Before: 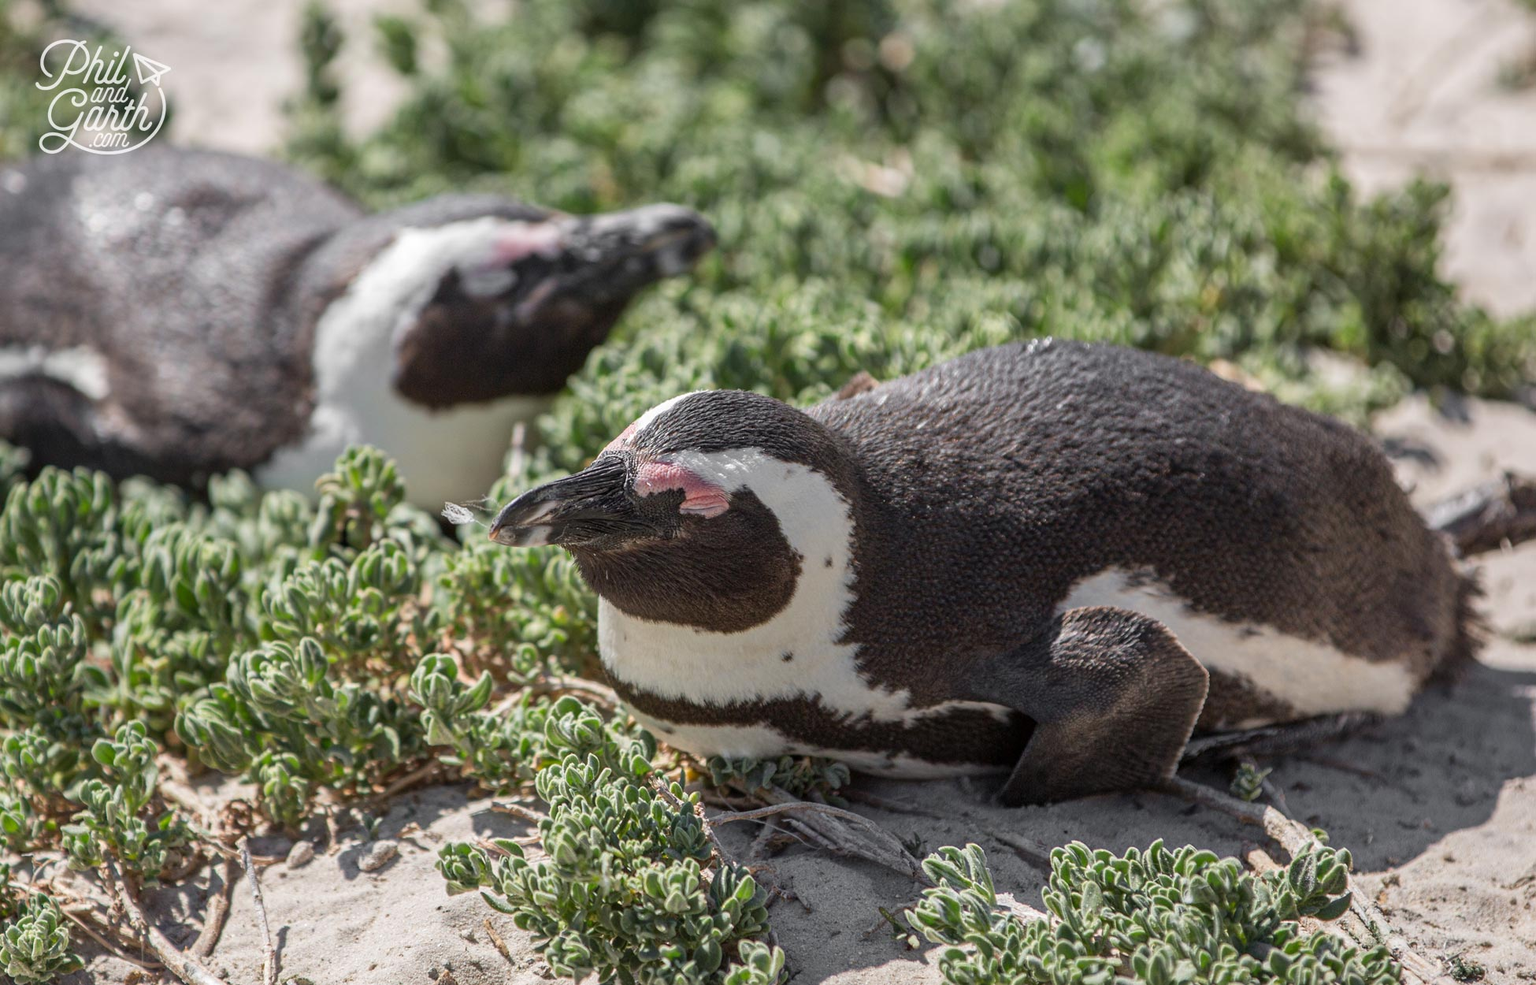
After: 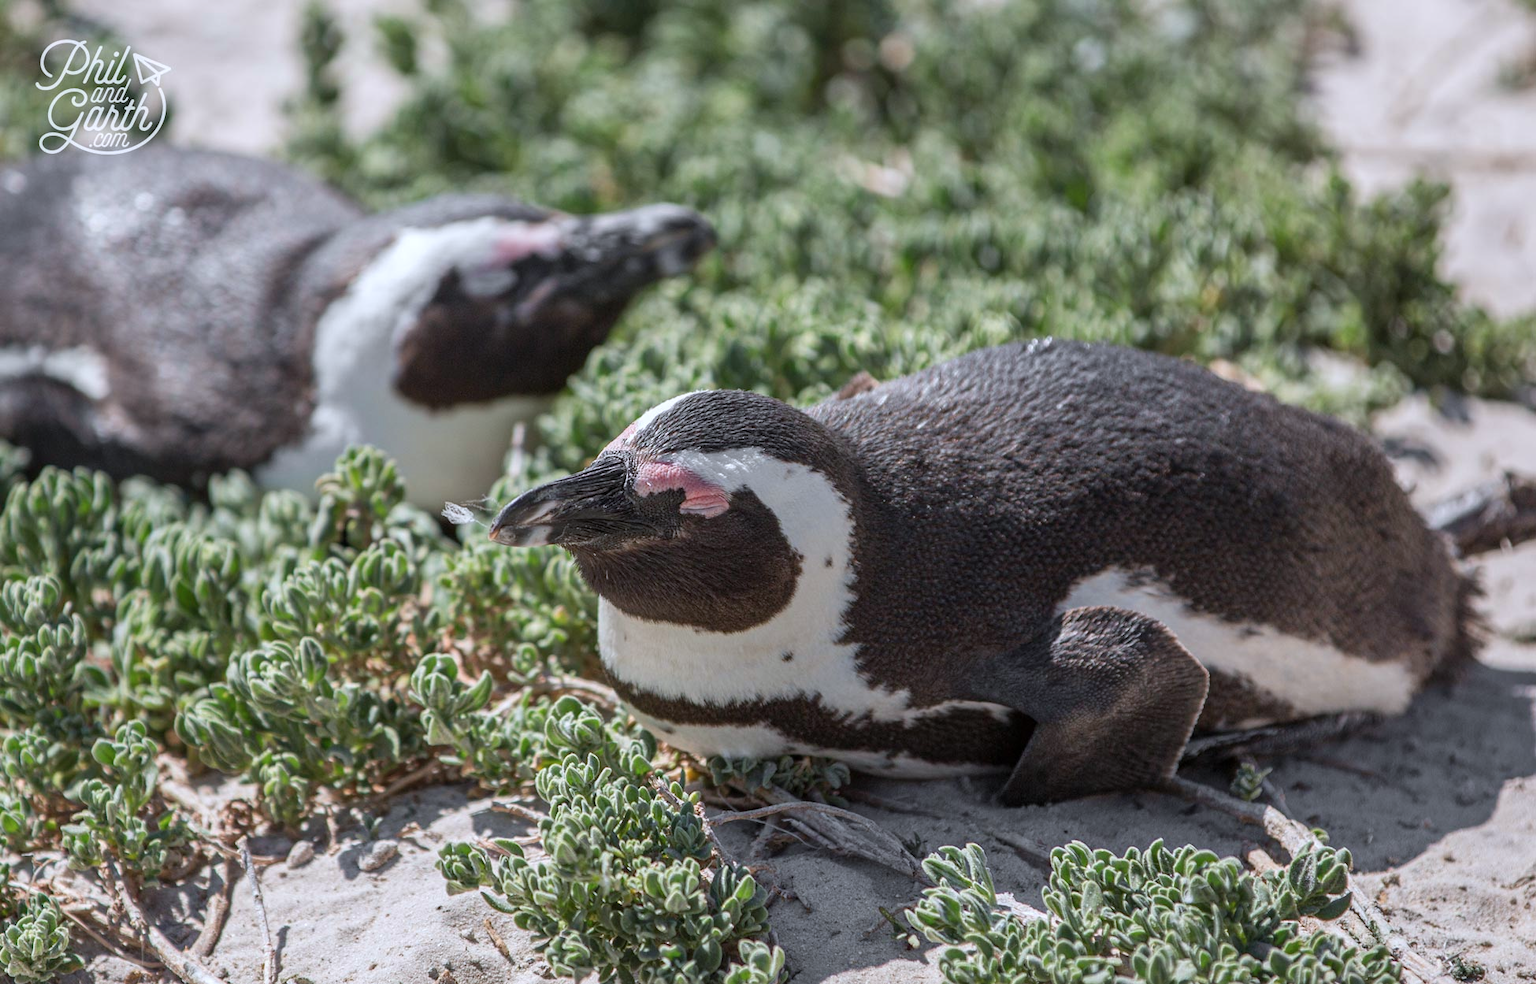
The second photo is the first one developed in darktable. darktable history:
color correction: highlights a* -0.728, highlights b* -9.6
